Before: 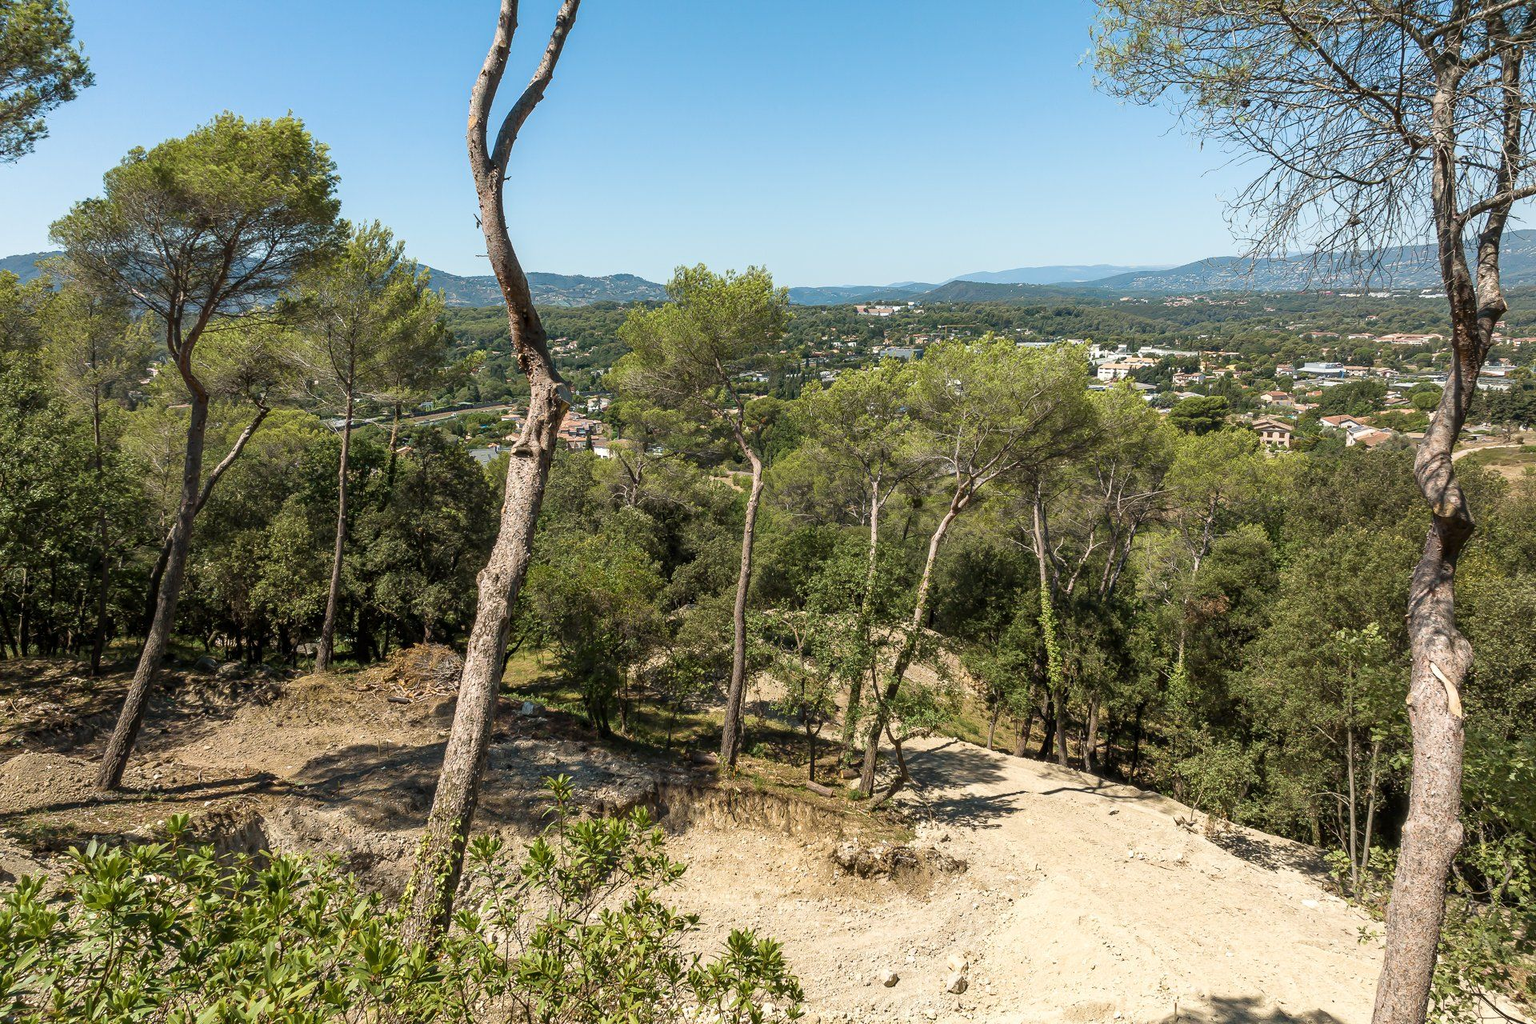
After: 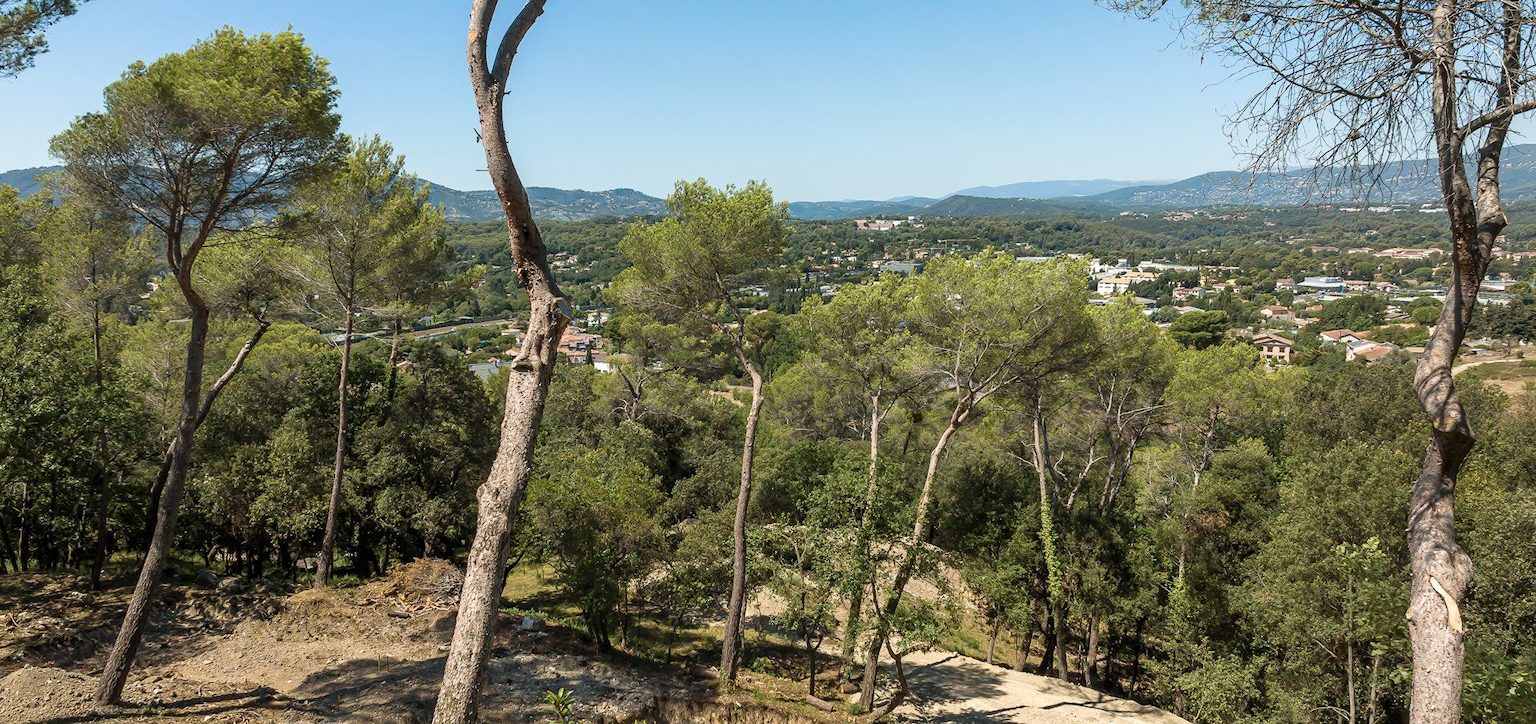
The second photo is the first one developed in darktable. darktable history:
crop and rotate: top 8.426%, bottom 20.841%
